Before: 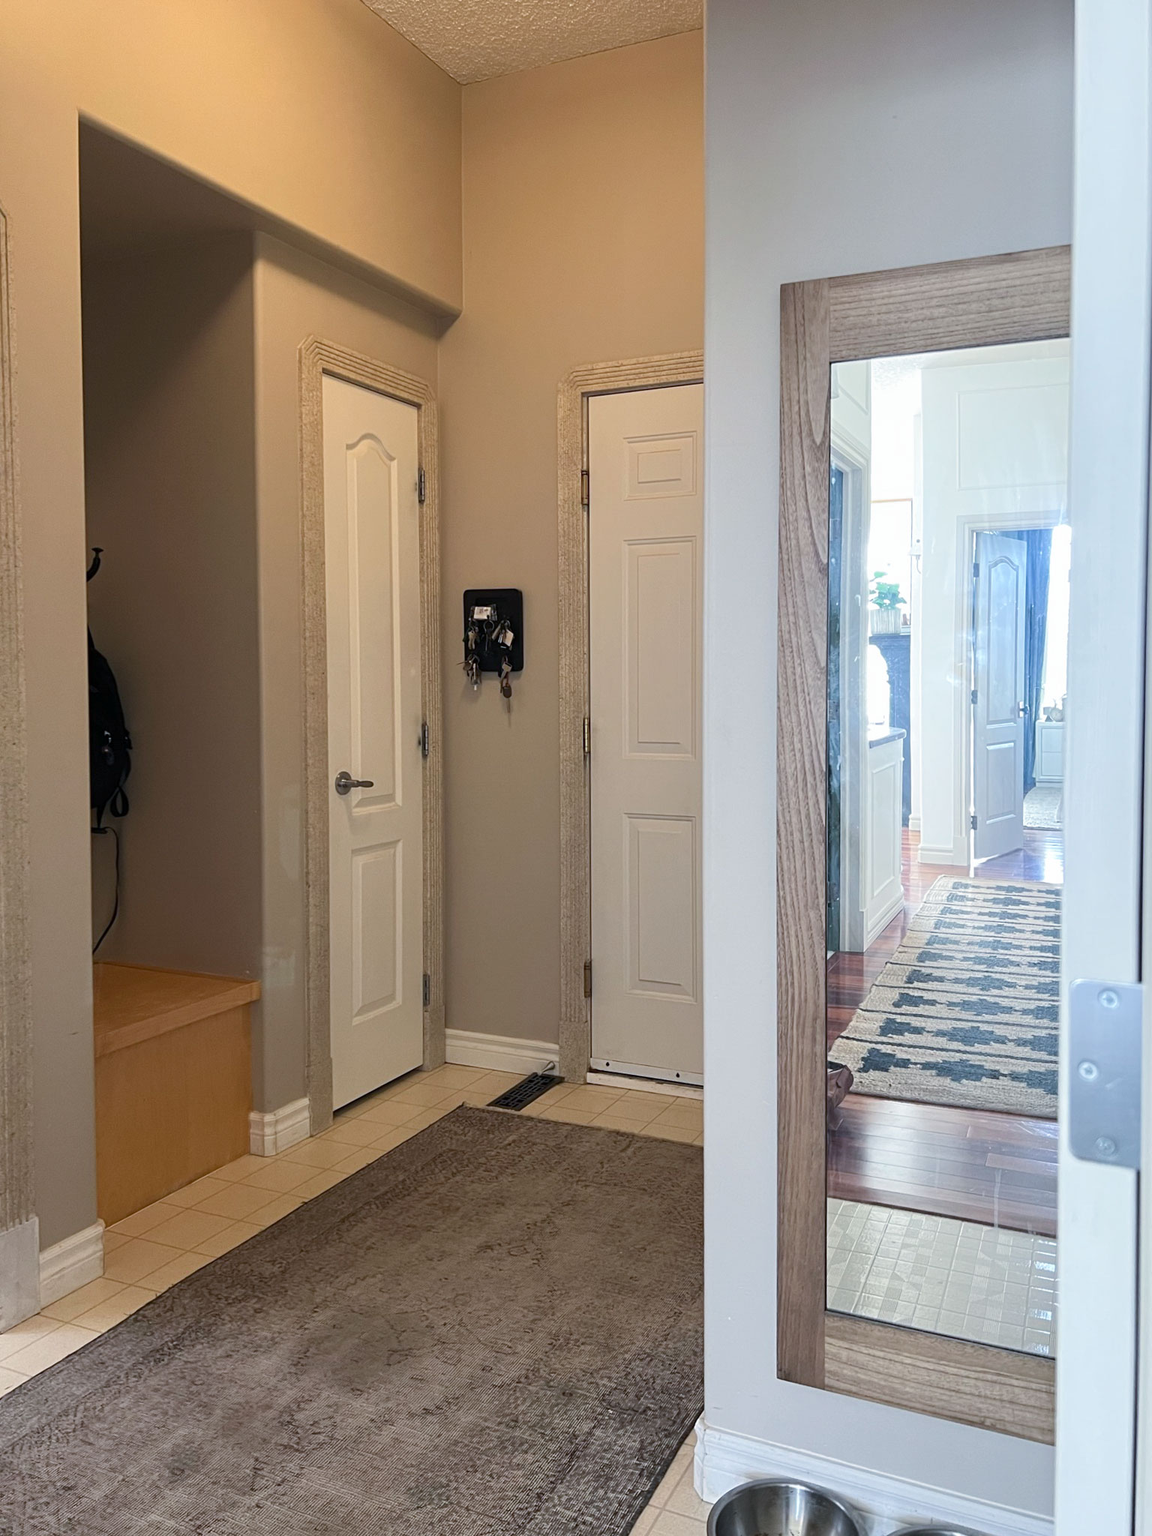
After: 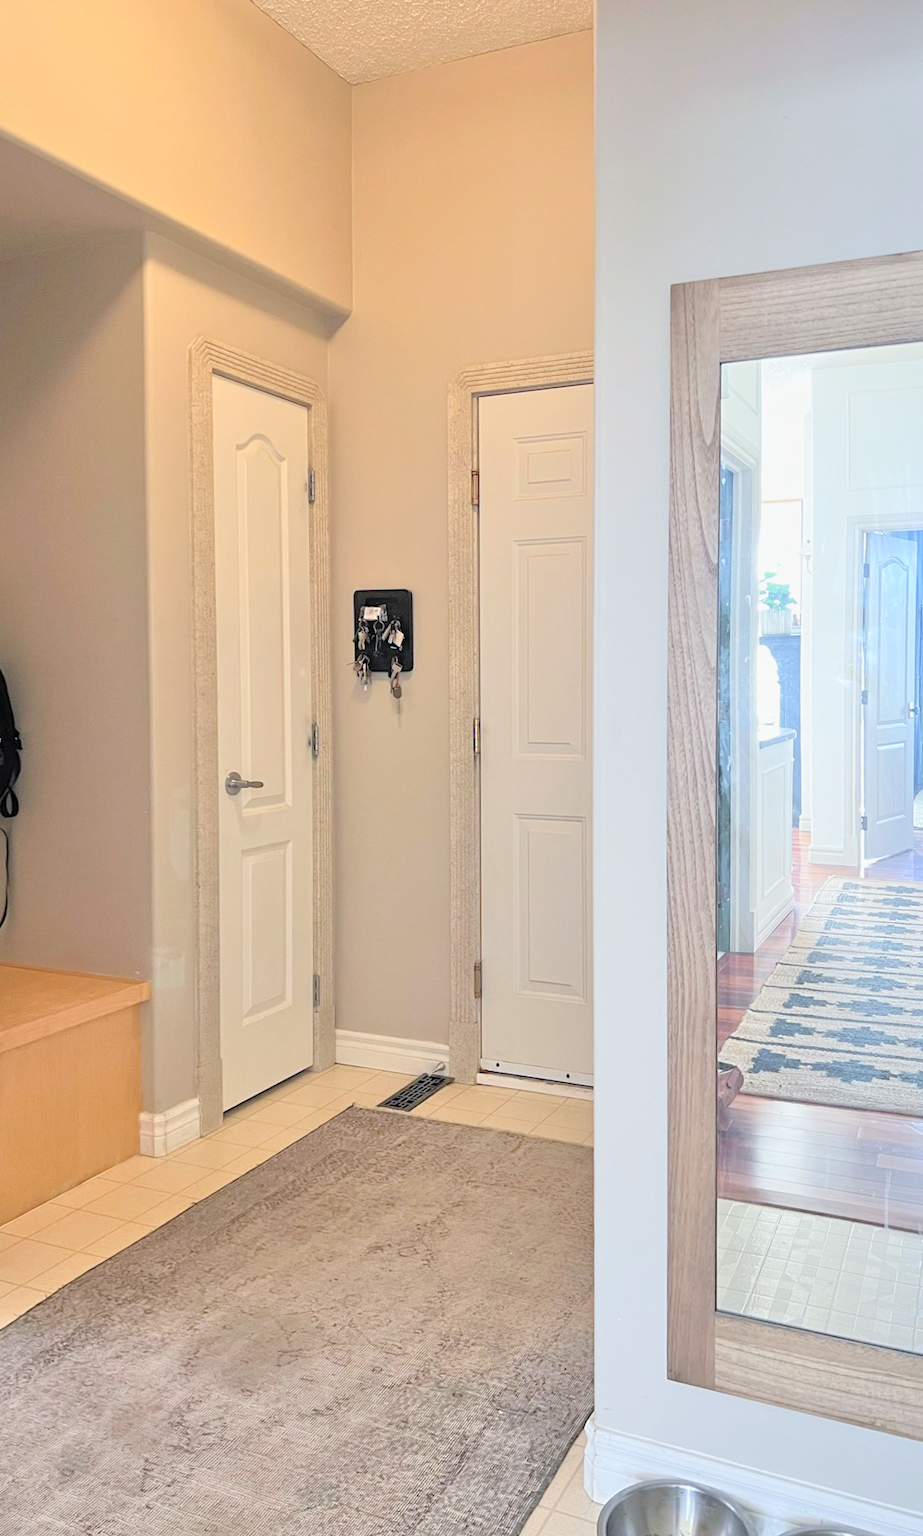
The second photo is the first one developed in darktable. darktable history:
crop and rotate: left 9.597%, right 10.195%
tone equalizer: -7 EV 0.15 EV, -6 EV 0.6 EV, -5 EV 1.15 EV, -4 EV 1.33 EV, -3 EV 1.15 EV, -2 EV 0.6 EV, -1 EV 0.15 EV, mask exposure compensation -0.5 EV
global tonemap: drago (0.7, 100)
